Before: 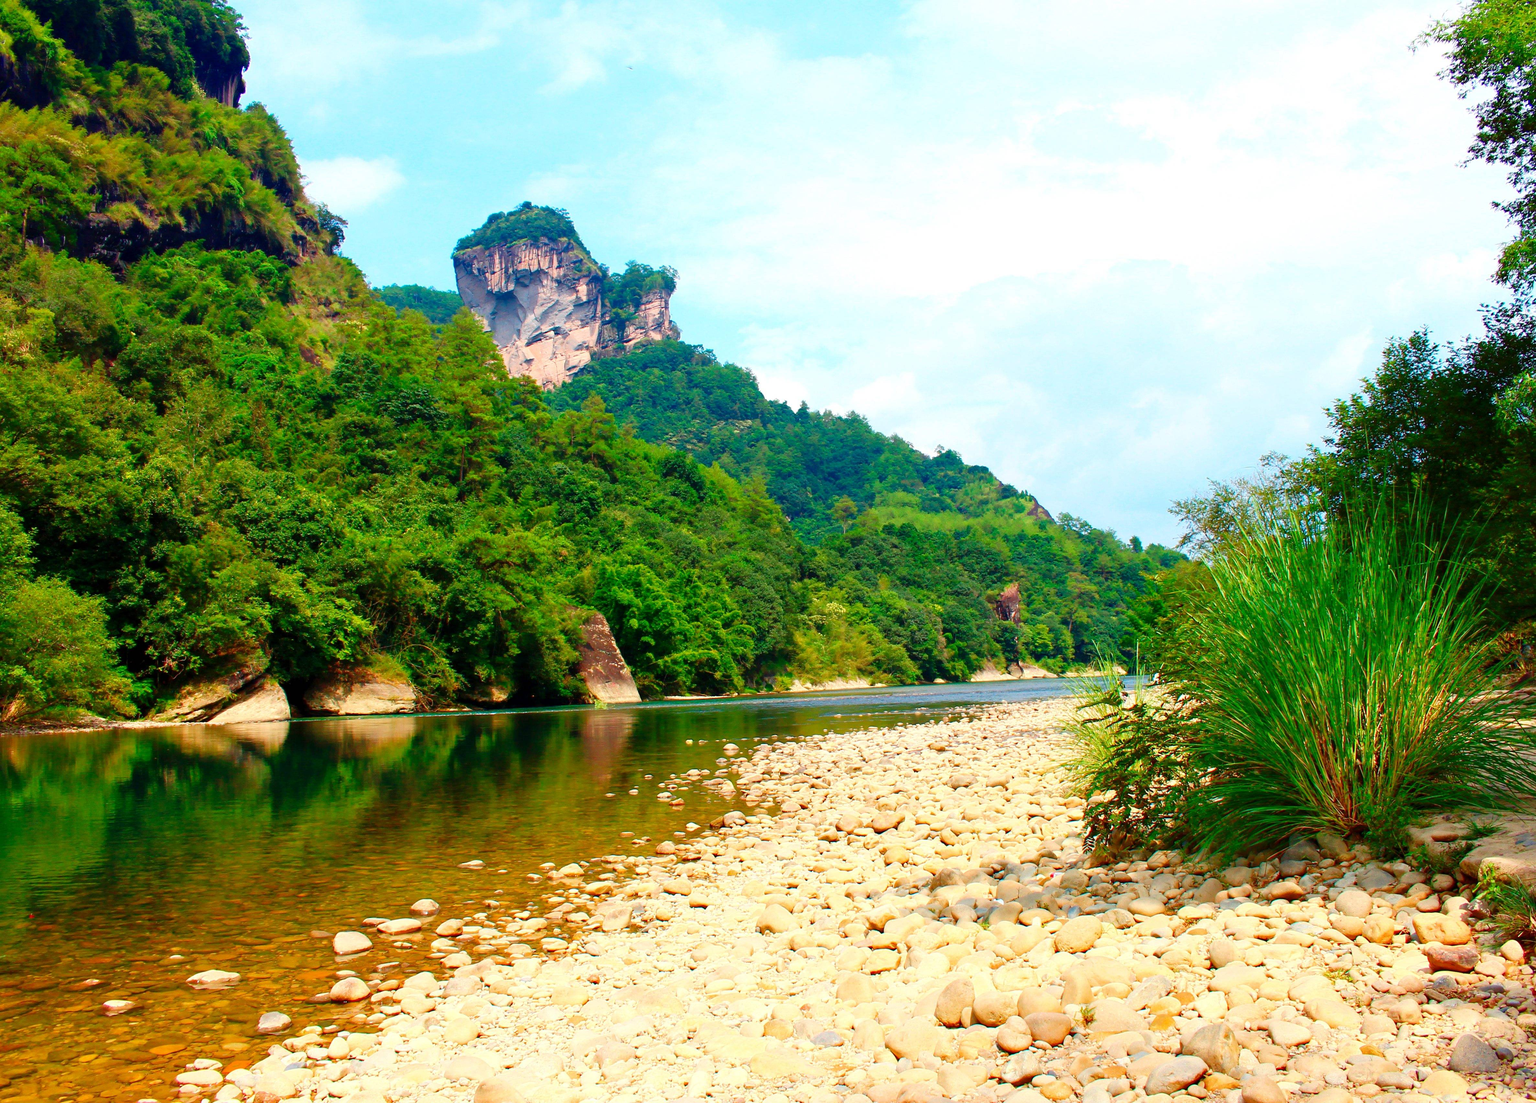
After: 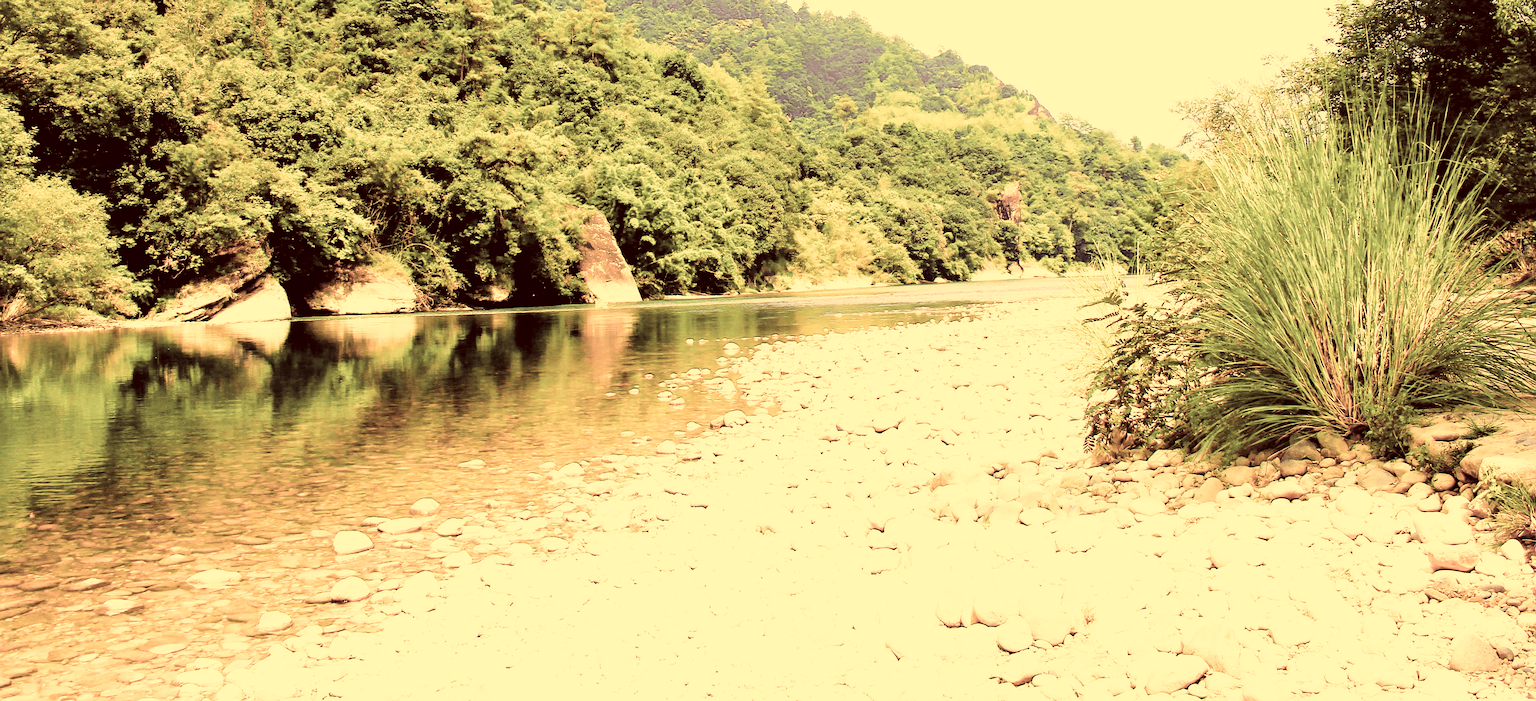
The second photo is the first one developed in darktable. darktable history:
filmic rgb: black relative exposure -5.03 EV, white relative exposure 3.96 EV, hardness 2.9, contrast 1.3, highlights saturation mix -29.68%, color science v4 (2020)
crop and rotate: top 36.359%
sharpen: on, module defaults
color correction: highlights a* 9.78, highlights b* 39.27, shadows a* 13.97, shadows b* 3.3
exposure: black level correction 0, exposure 1.876 EV, compensate exposure bias true, compensate highlight preservation false
